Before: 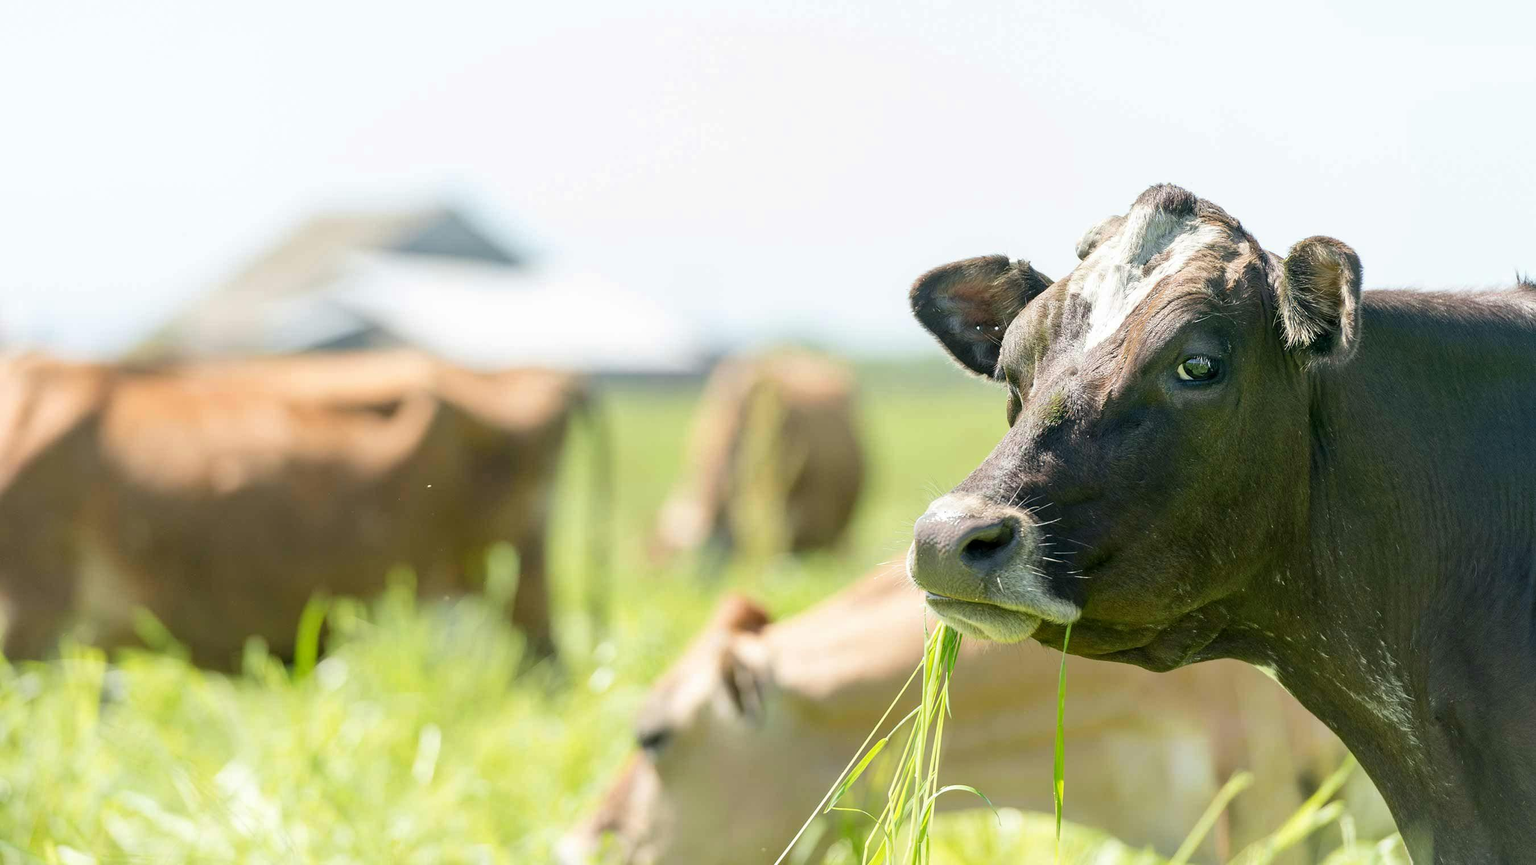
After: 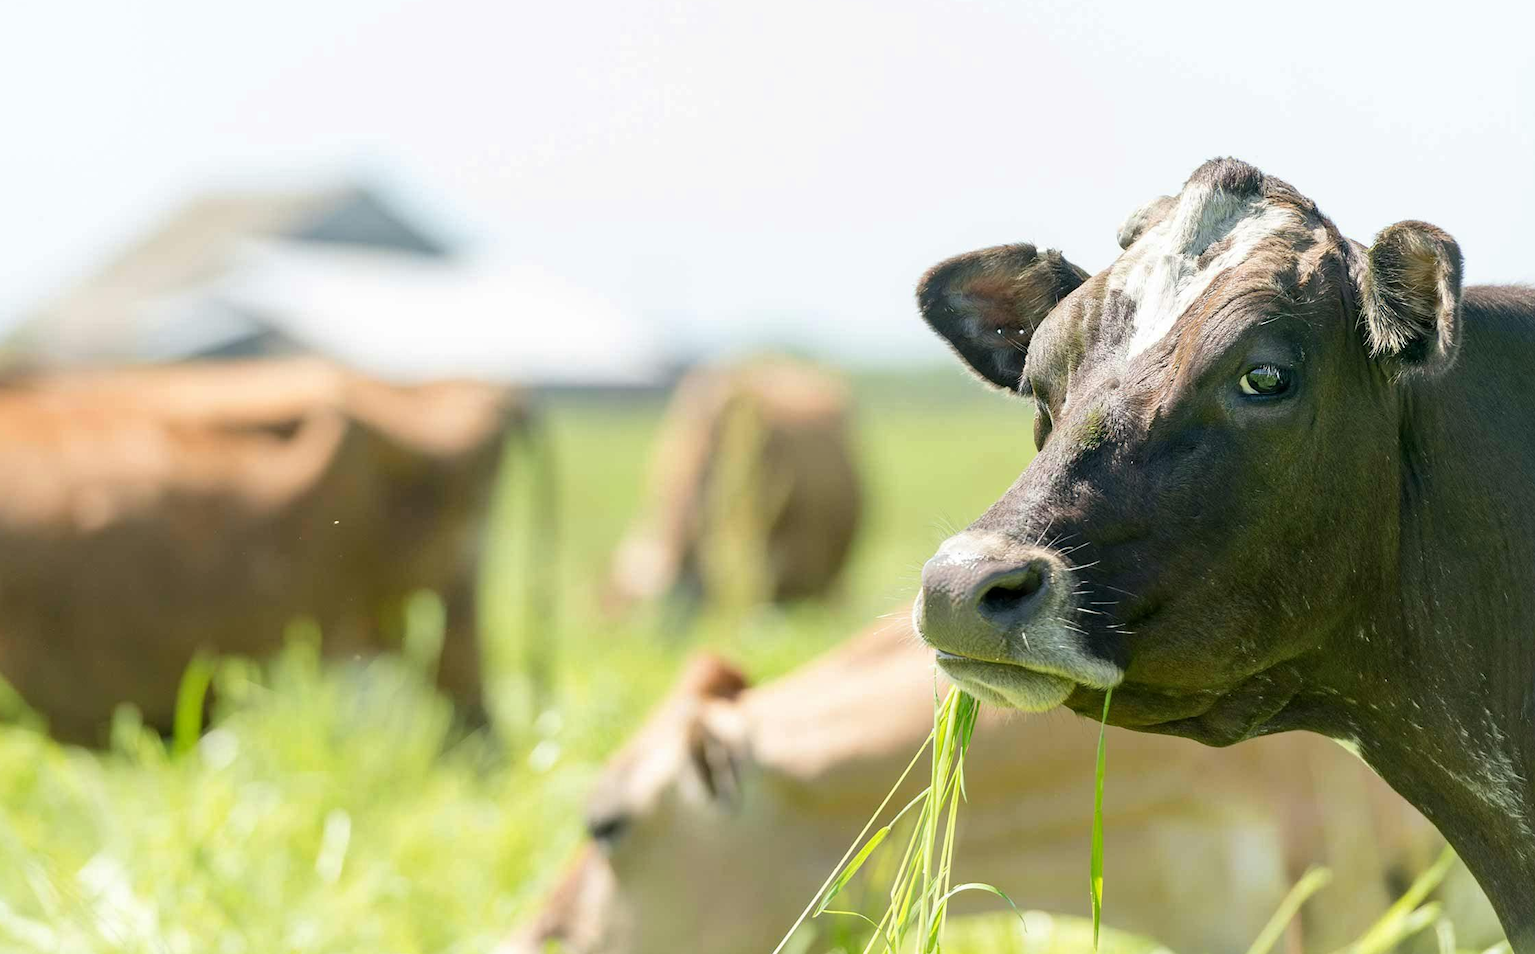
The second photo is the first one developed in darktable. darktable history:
crop: left 9.843%, top 6.226%, right 7.336%, bottom 2.294%
